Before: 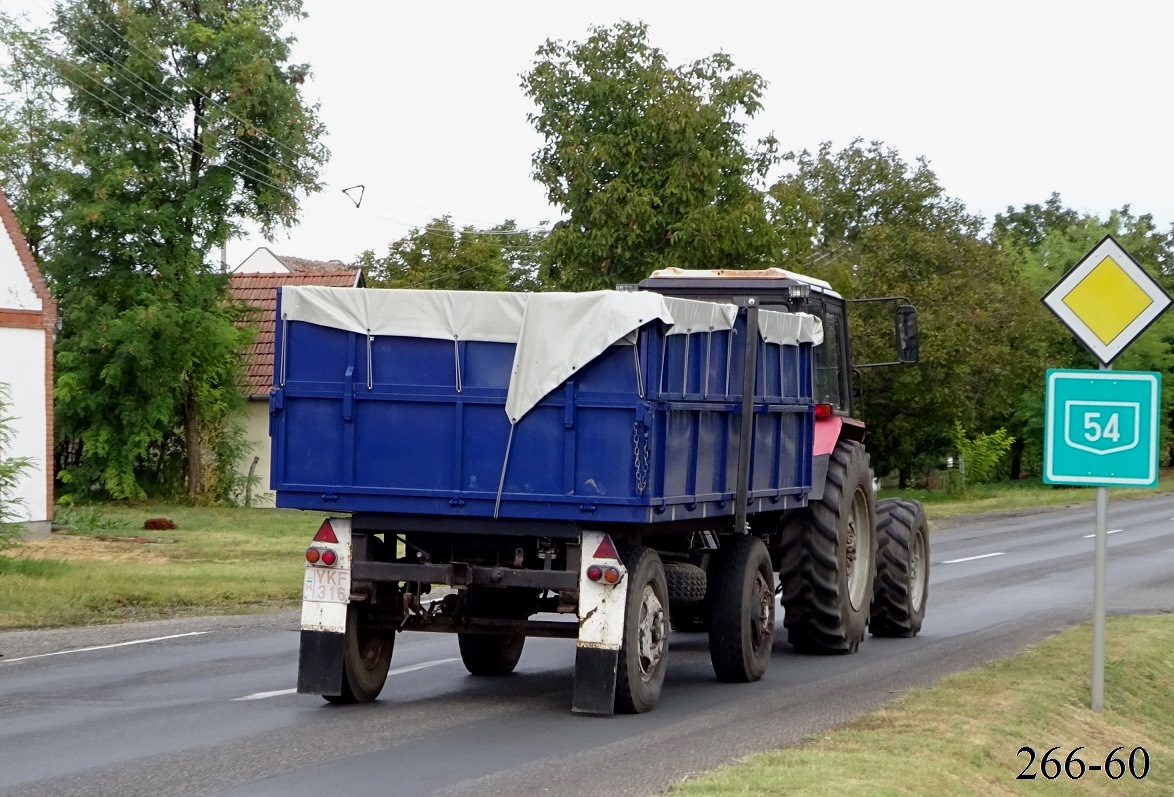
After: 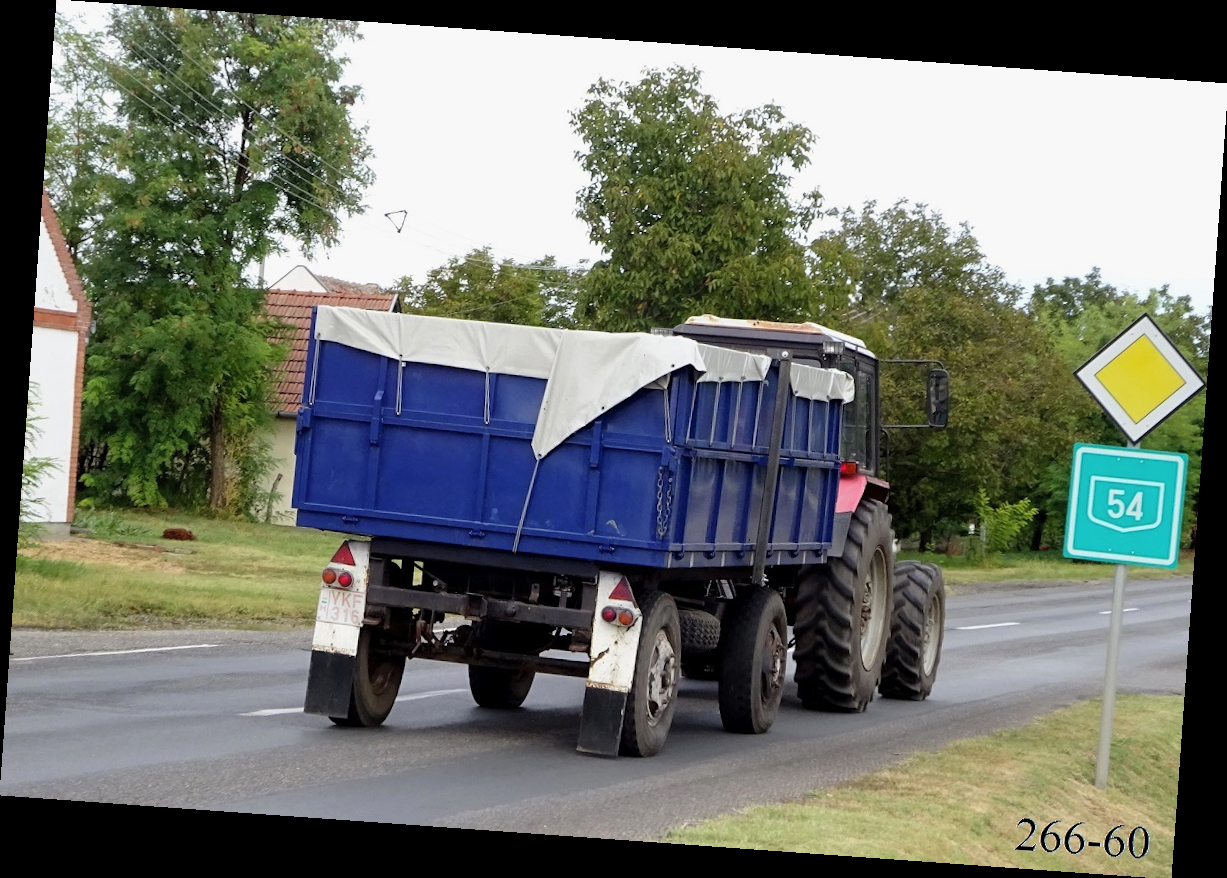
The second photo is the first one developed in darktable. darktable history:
tone curve: curves: ch0 [(0, 0) (0.003, 0.003) (0.011, 0.011) (0.025, 0.025) (0.044, 0.044) (0.069, 0.069) (0.1, 0.099) (0.136, 0.135) (0.177, 0.176) (0.224, 0.223) (0.277, 0.275) (0.335, 0.333) (0.399, 0.396) (0.468, 0.465) (0.543, 0.541) (0.623, 0.622) (0.709, 0.708) (0.801, 0.8) (0.898, 0.897) (1, 1)], preserve colors none
rotate and perspective: rotation 4.1°, automatic cropping off
contrast brightness saturation: contrast 0.05, brightness 0.06, saturation 0.01
